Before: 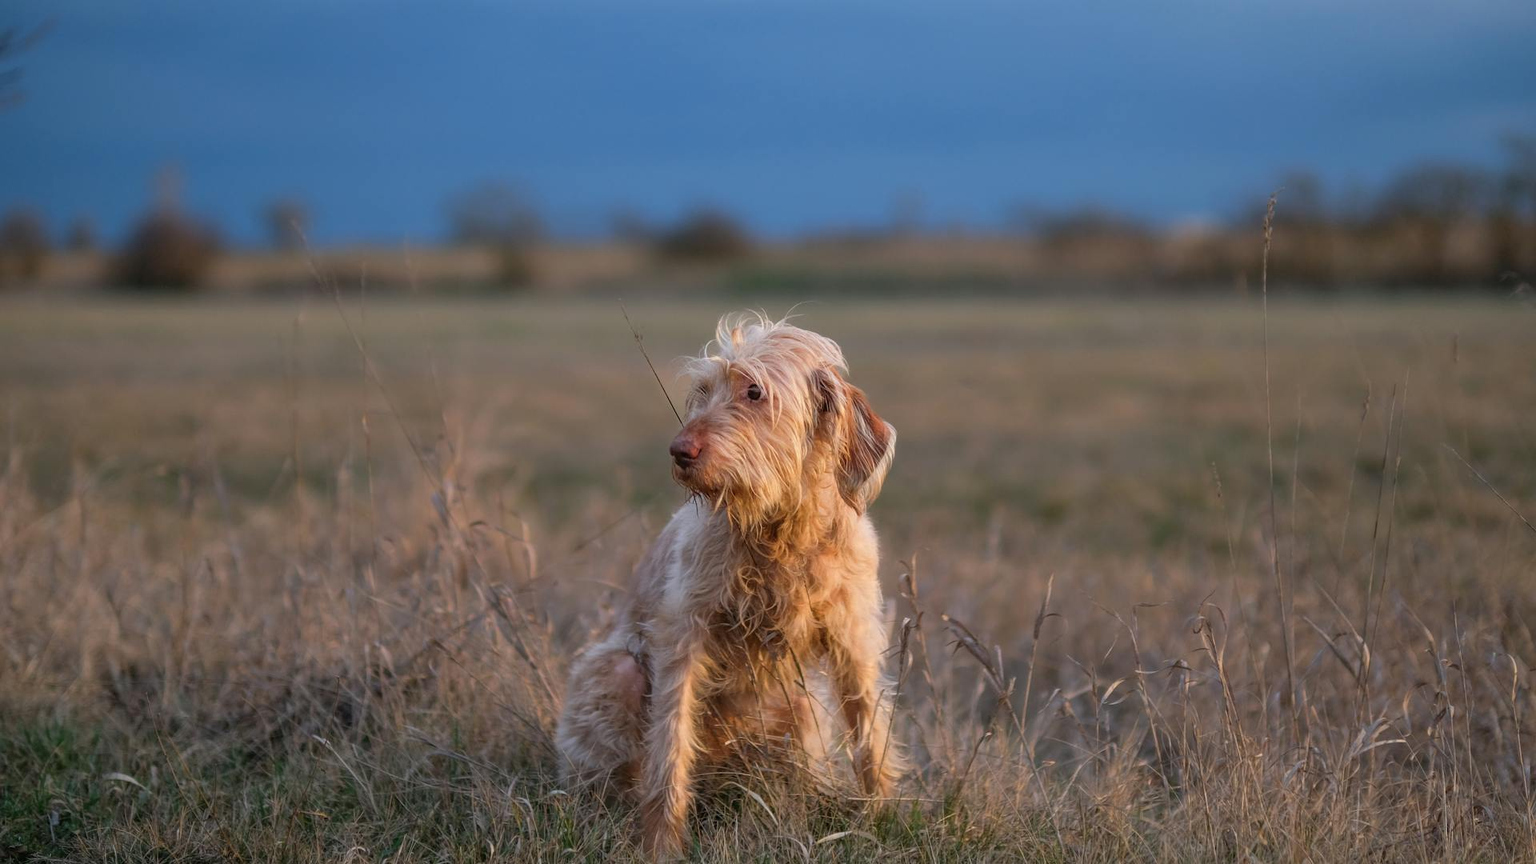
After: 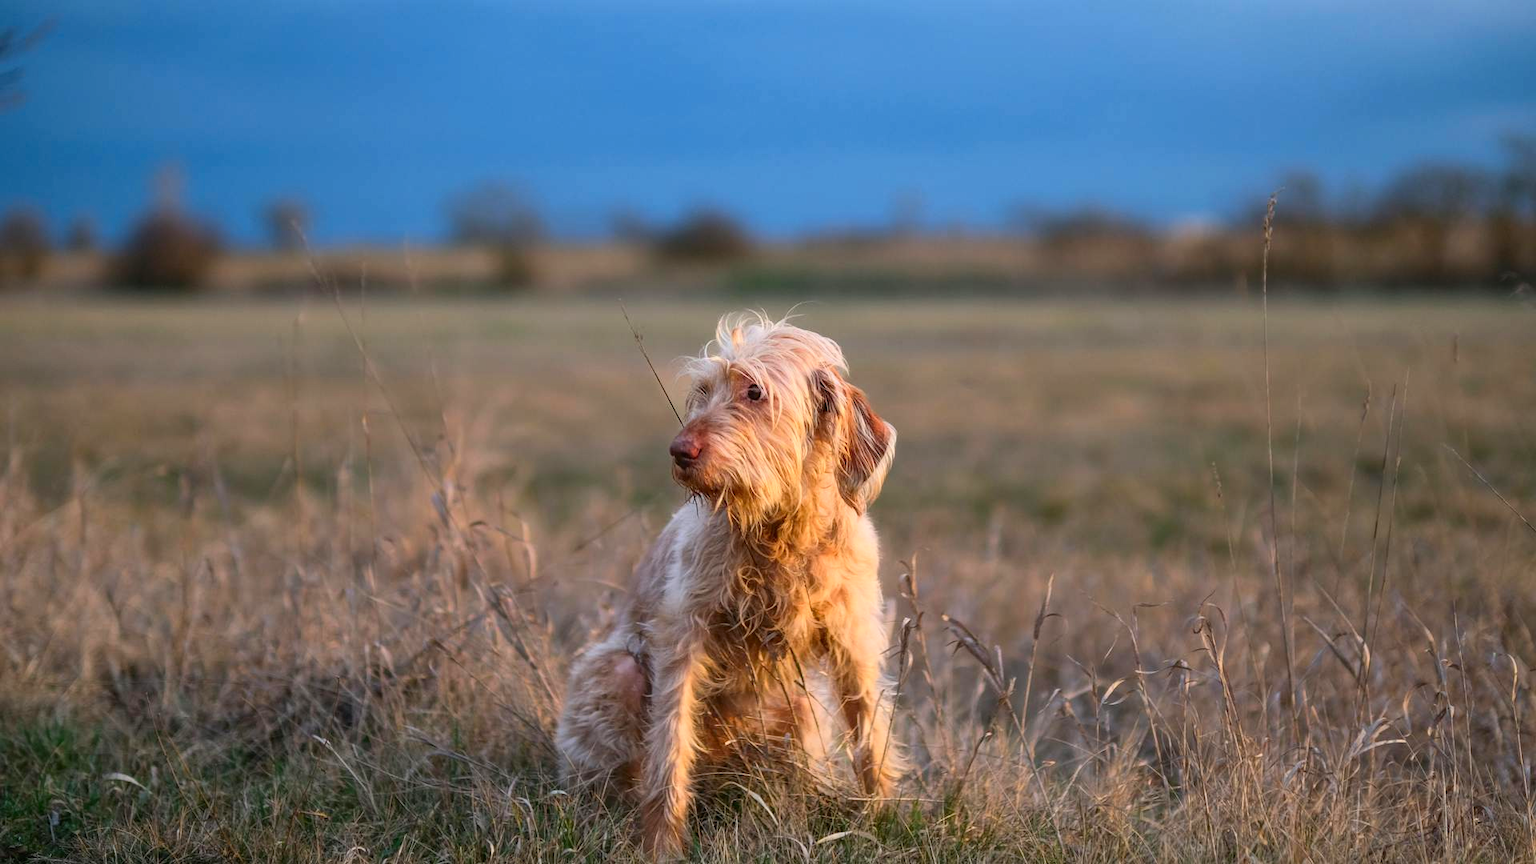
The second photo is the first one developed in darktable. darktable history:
contrast brightness saturation: contrast 0.225, brightness 0.11, saturation 0.295
